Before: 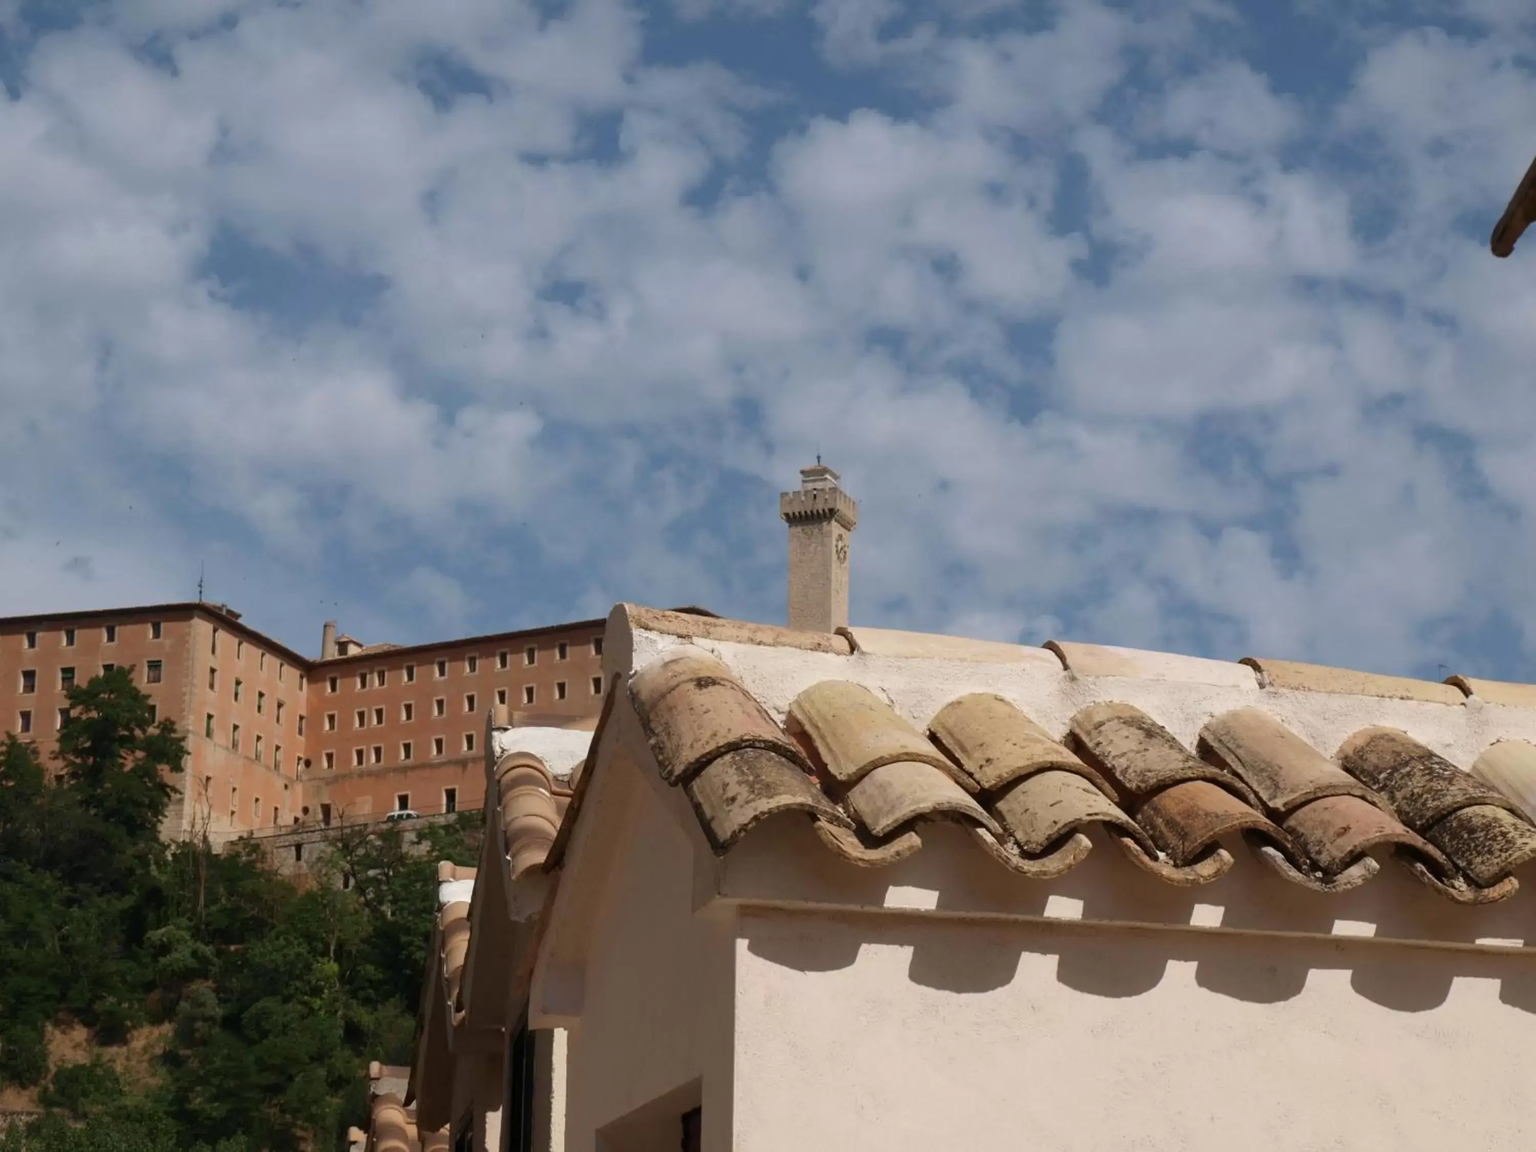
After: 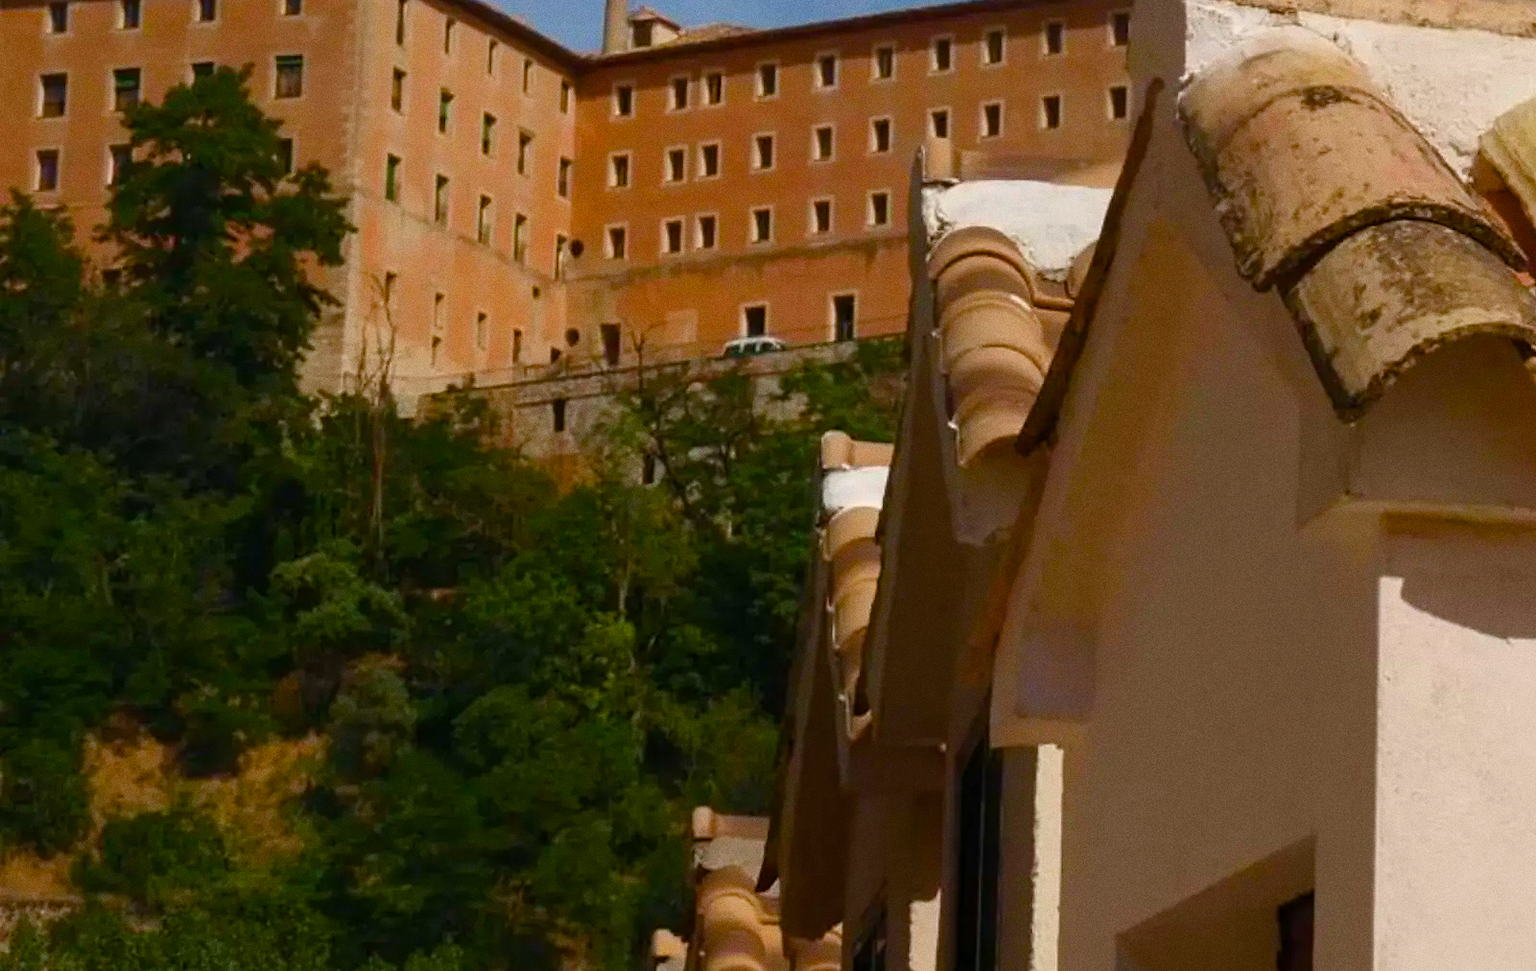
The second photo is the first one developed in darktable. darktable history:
color balance rgb: perceptual saturation grading › global saturation 20%, perceptual saturation grading › highlights -25%, perceptual saturation grading › shadows 25%, global vibrance 50%
grain: coarseness 0.09 ISO
white balance: emerald 1
crop and rotate: top 54.778%, right 46.61%, bottom 0.159%
